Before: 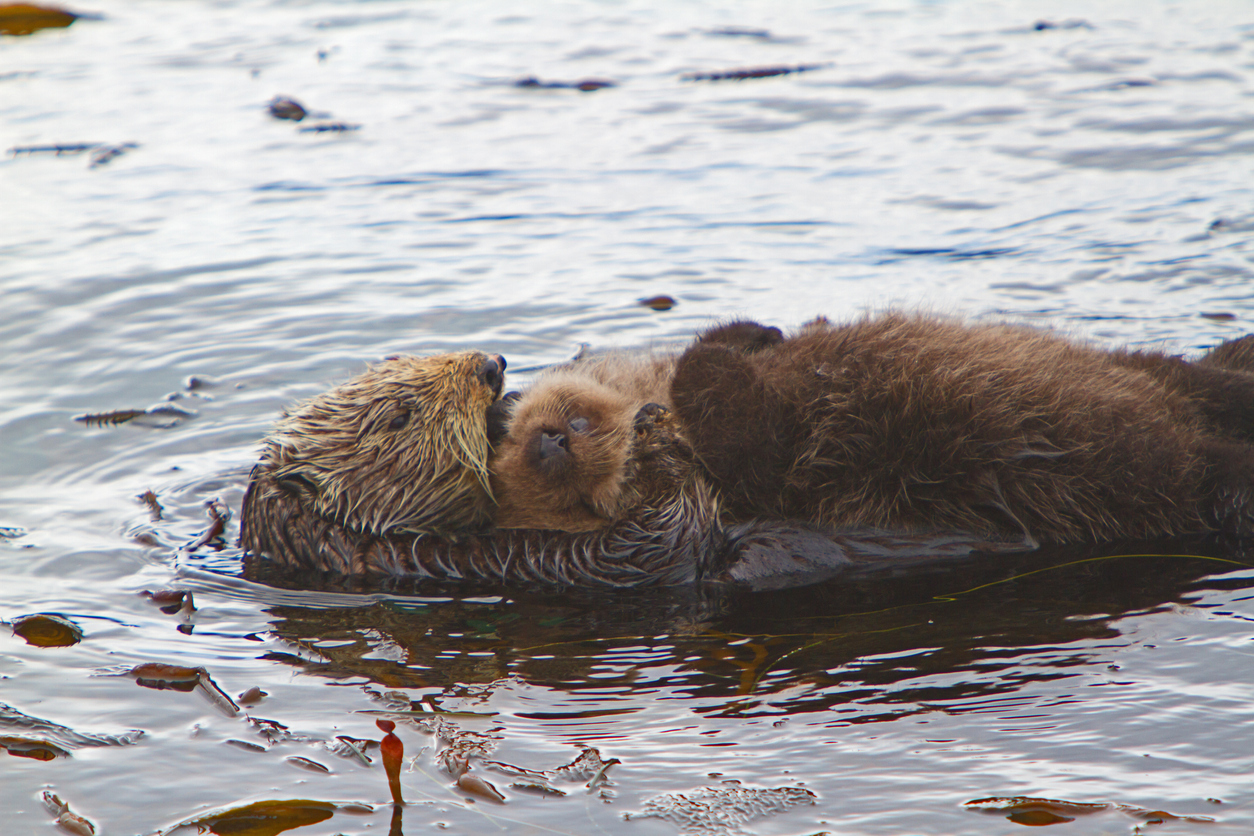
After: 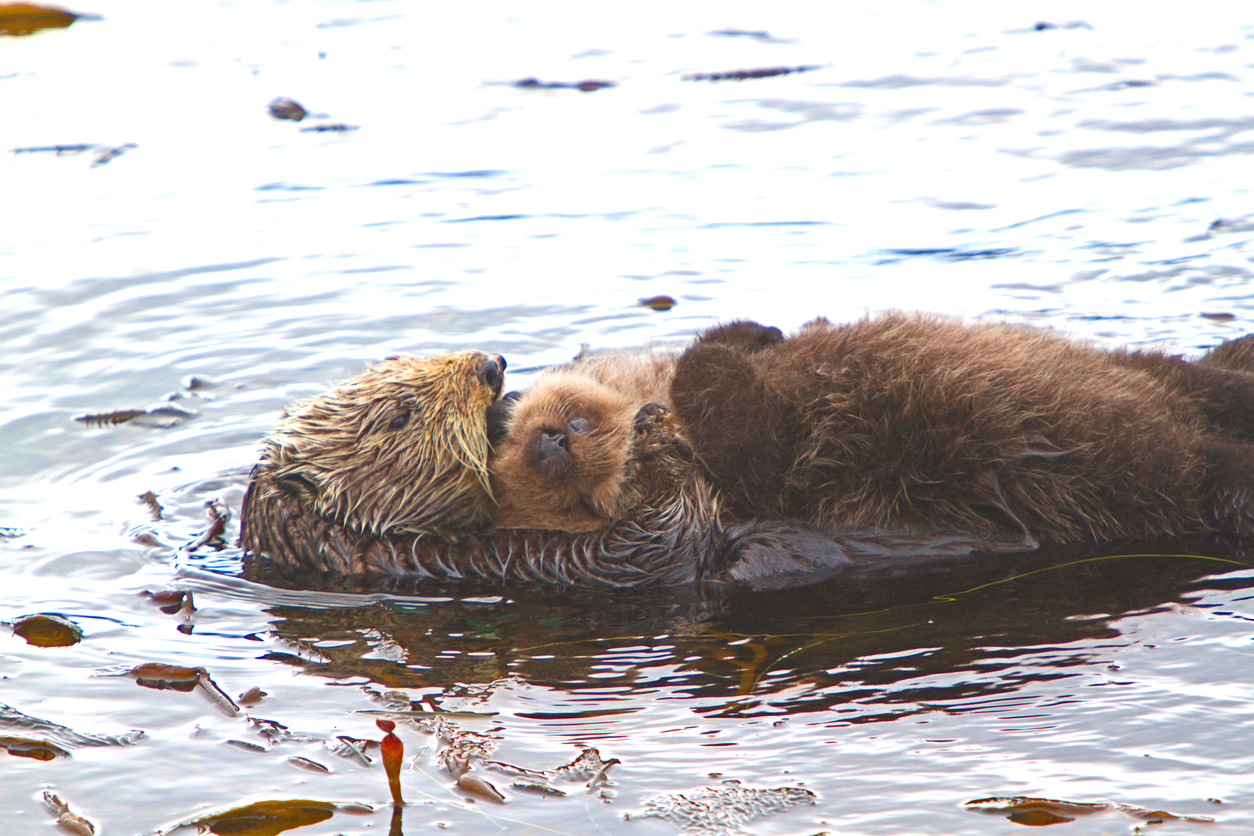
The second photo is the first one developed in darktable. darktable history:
exposure: exposure 0.694 EV, compensate highlight preservation false
